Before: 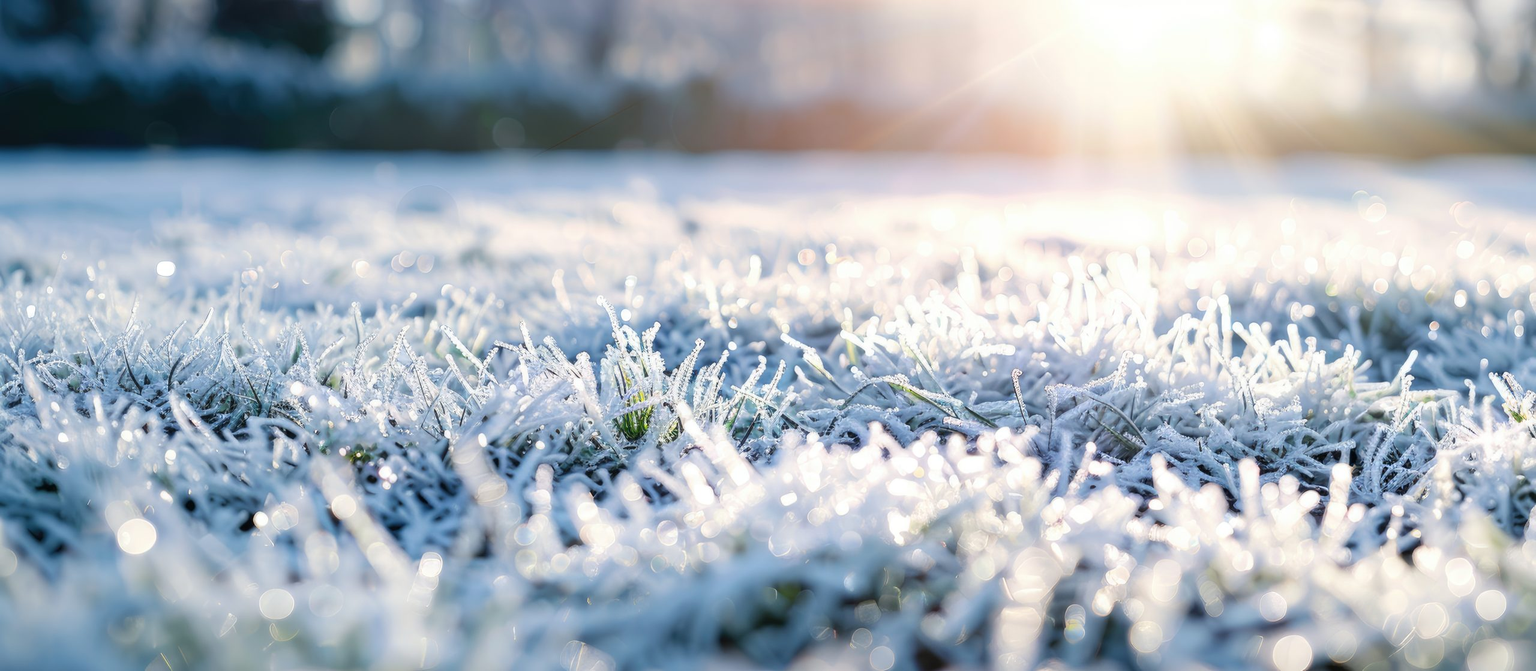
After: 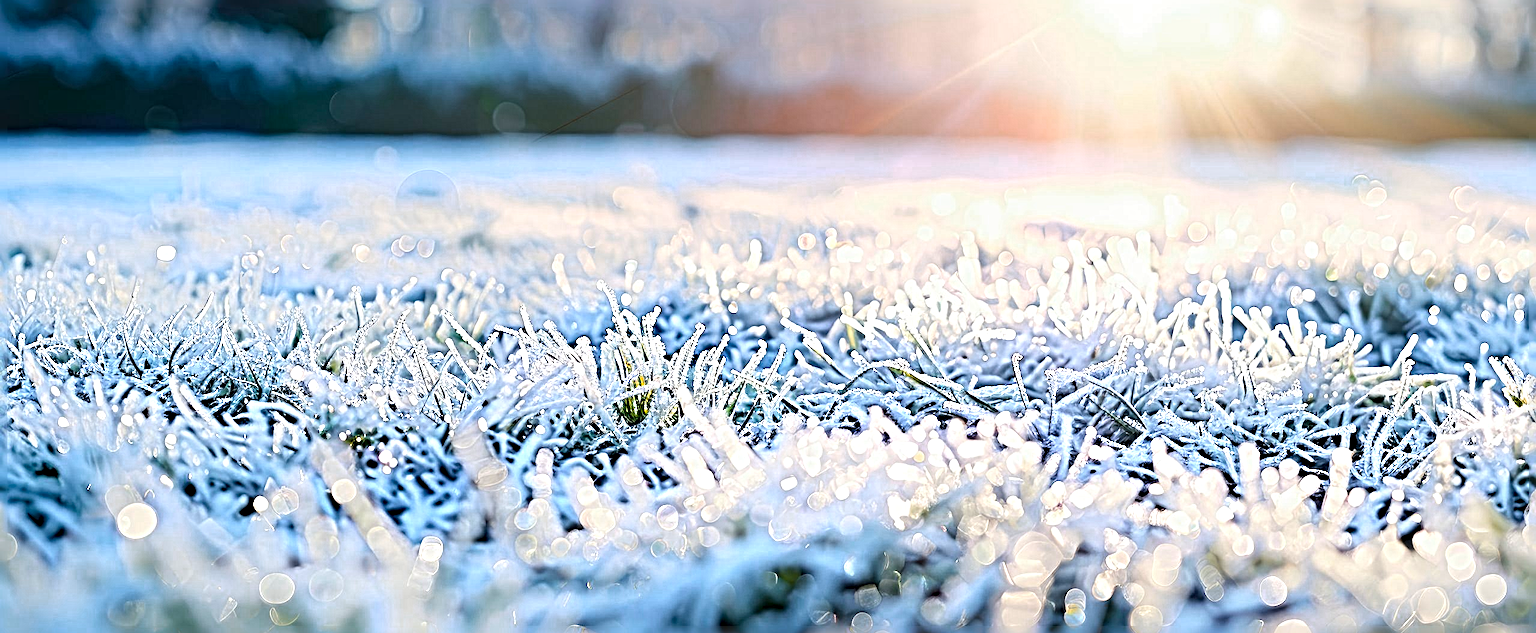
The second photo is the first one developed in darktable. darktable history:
color zones: curves: ch0 [(0.473, 0.374) (0.742, 0.784)]; ch1 [(0.354, 0.737) (0.742, 0.705)]; ch2 [(0.318, 0.421) (0.758, 0.532)]
crop and rotate: top 2.479%, bottom 3.018%
sharpen: radius 6.3, amount 1.8, threshold 0
